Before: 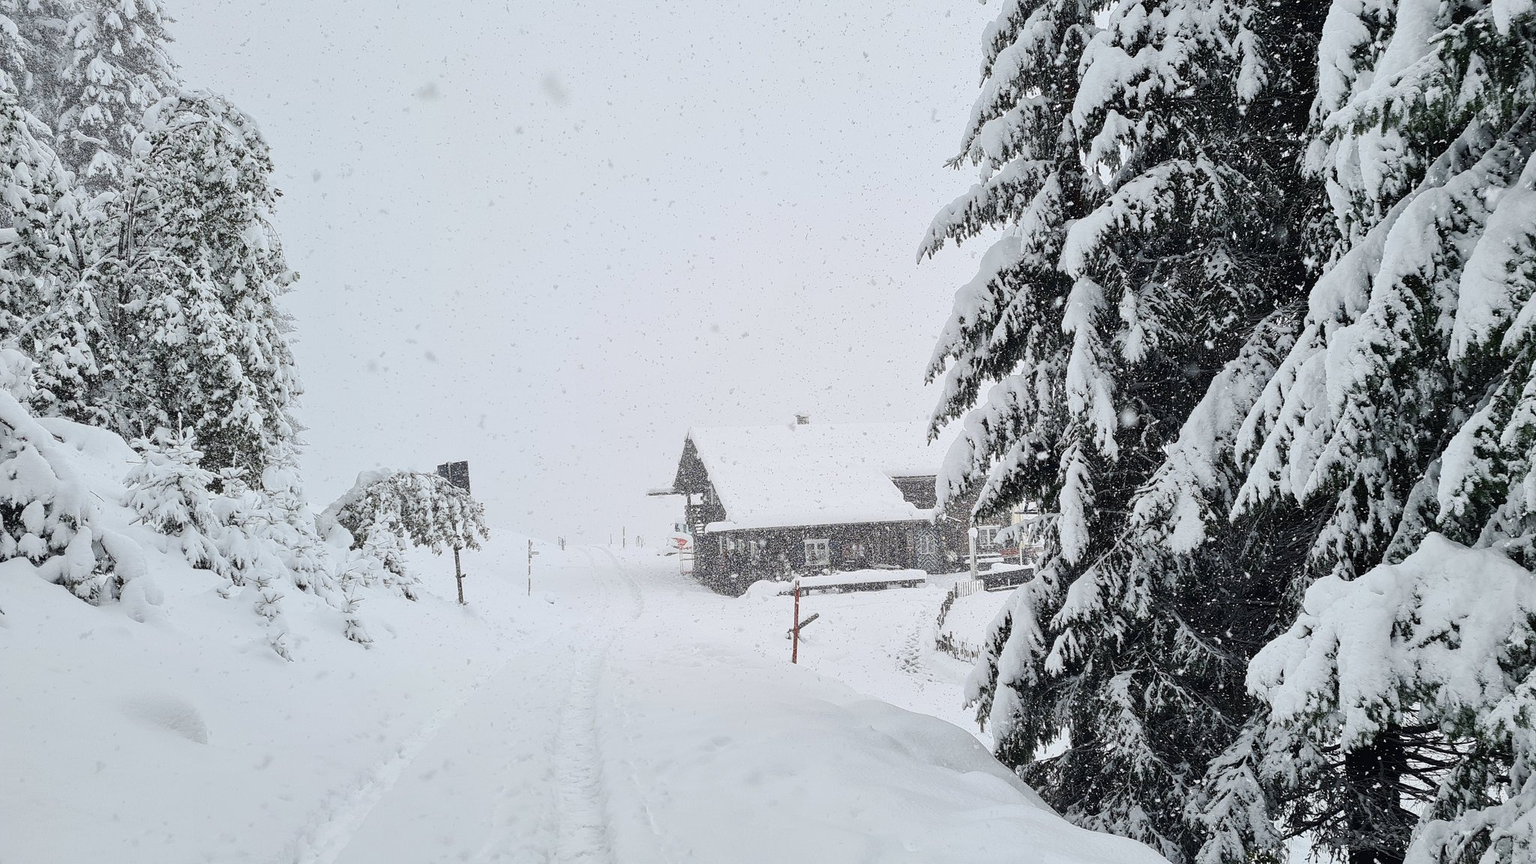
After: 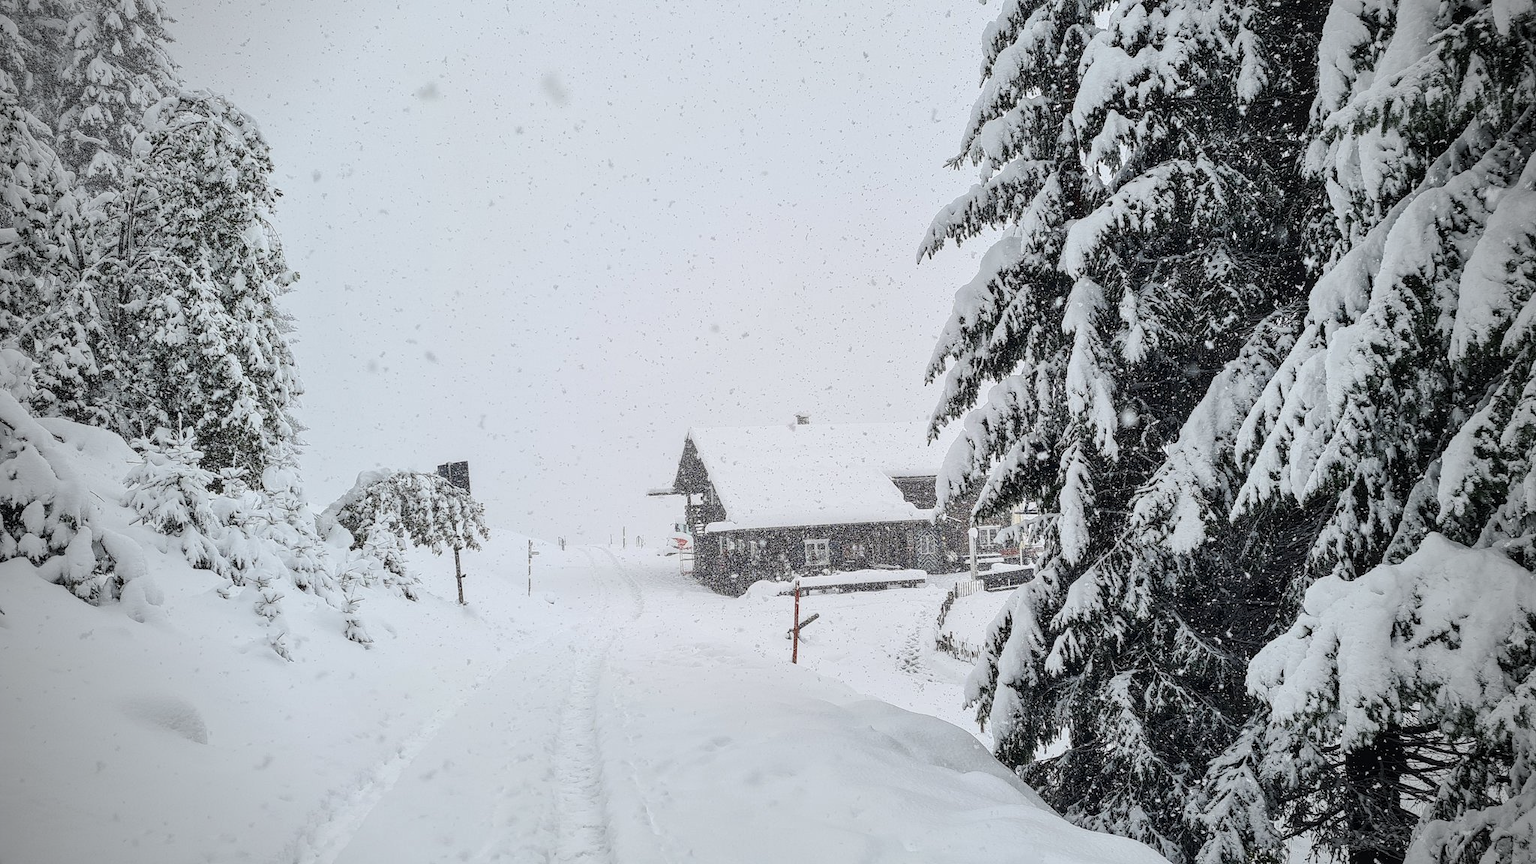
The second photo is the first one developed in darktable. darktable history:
local contrast: on, module defaults
vignetting: fall-off start 71.72%, brightness -0.62, saturation -0.685
